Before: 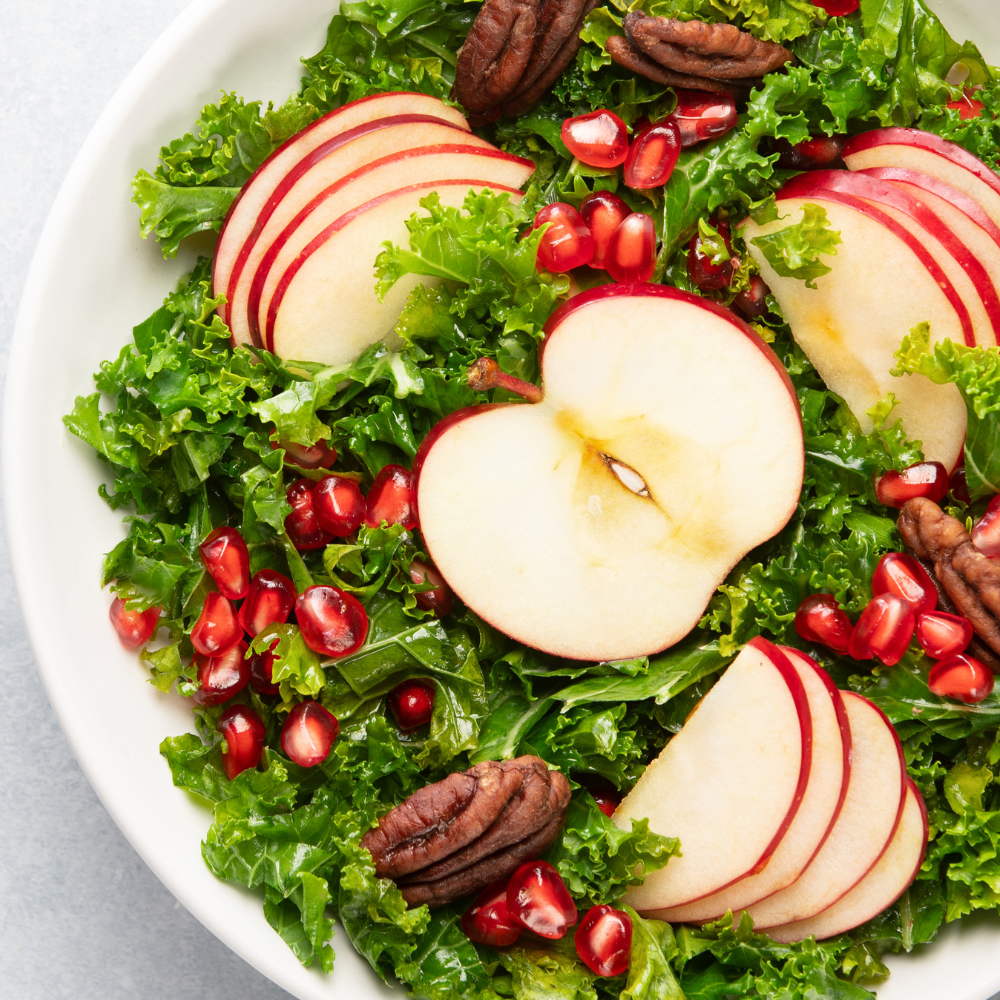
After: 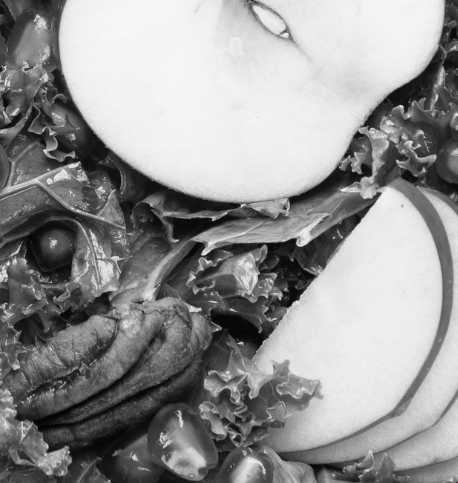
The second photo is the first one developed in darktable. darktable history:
crop: left 35.976%, top 45.819%, right 18.162%, bottom 5.807%
monochrome: on, module defaults
